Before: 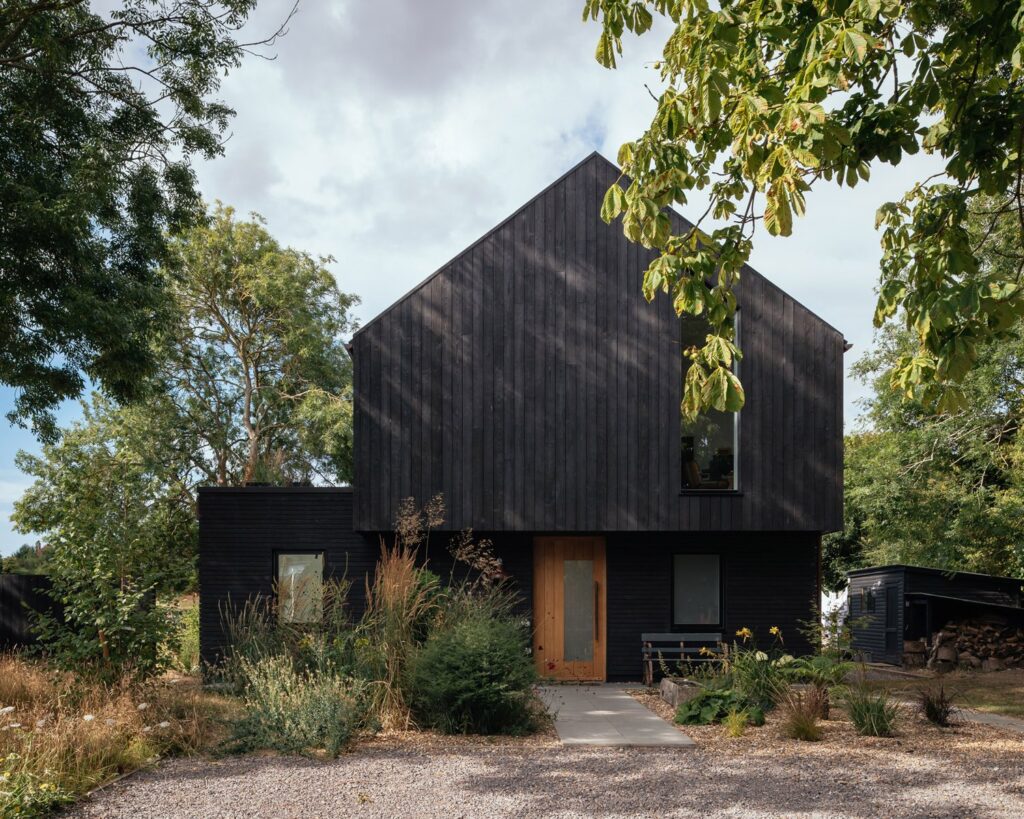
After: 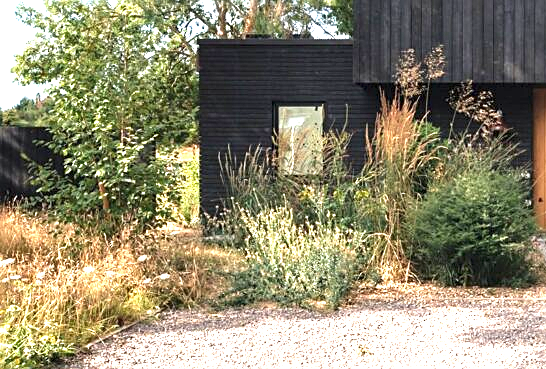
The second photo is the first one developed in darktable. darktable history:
exposure: black level correction 0, exposure 1.9 EV, compensate highlight preservation false
sharpen: on, module defaults
crop and rotate: top 54.778%, right 46.61%, bottom 0.159%
